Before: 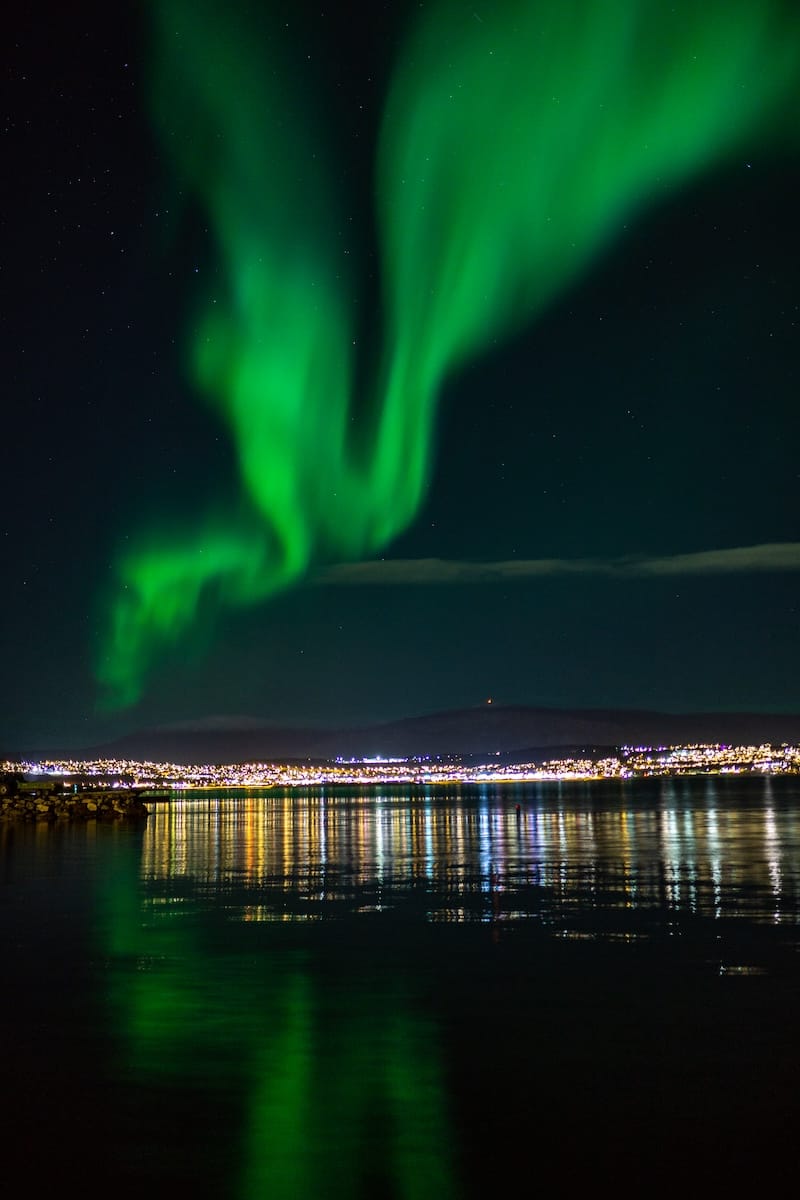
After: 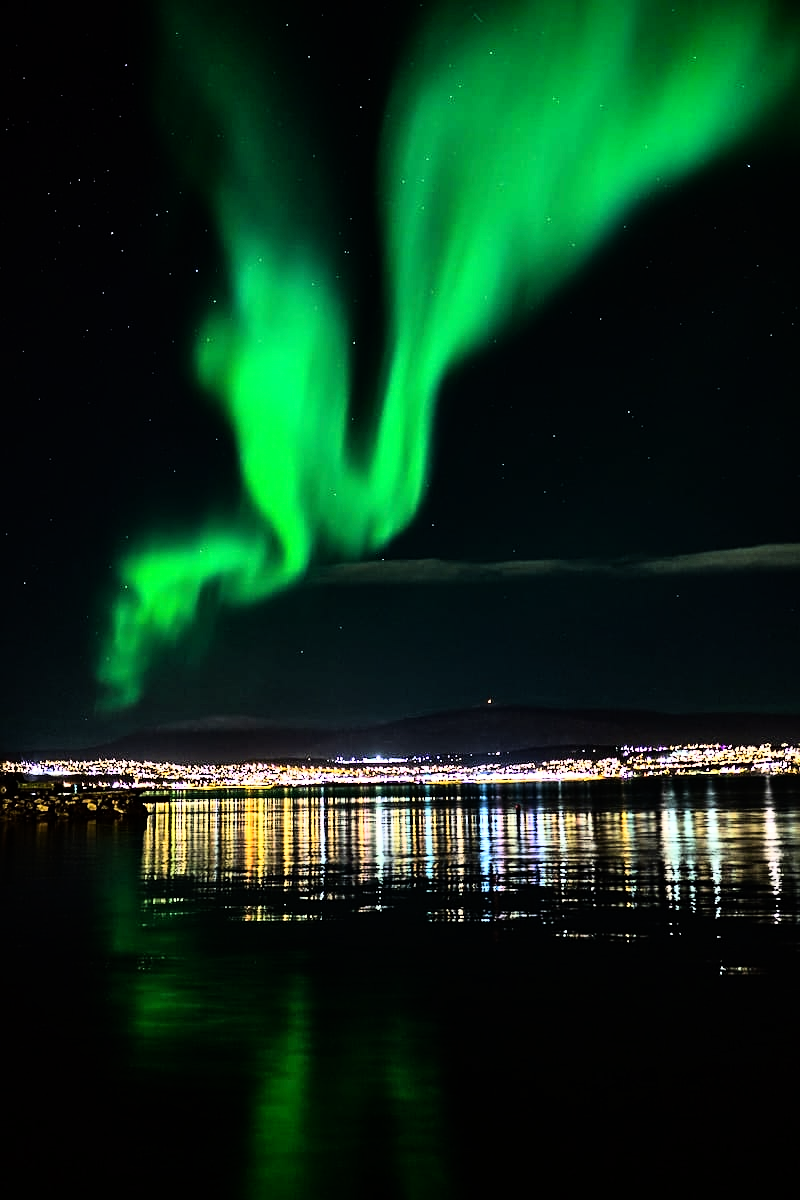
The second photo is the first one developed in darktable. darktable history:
rgb curve: curves: ch0 [(0, 0) (0.21, 0.15) (0.24, 0.21) (0.5, 0.75) (0.75, 0.96) (0.89, 0.99) (1, 1)]; ch1 [(0, 0.02) (0.21, 0.13) (0.25, 0.2) (0.5, 0.67) (0.75, 0.9) (0.89, 0.97) (1, 1)]; ch2 [(0, 0.02) (0.21, 0.13) (0.25, 0.2) (0.5, 0.67) (0.75, 0.9) (0.89, 0.97) (1, 1)], compensate middle gray true
vignetting: brightness -0.233, saturation 0.141
sharpen: on, module defaults
tone equalizer: on, module defaults
